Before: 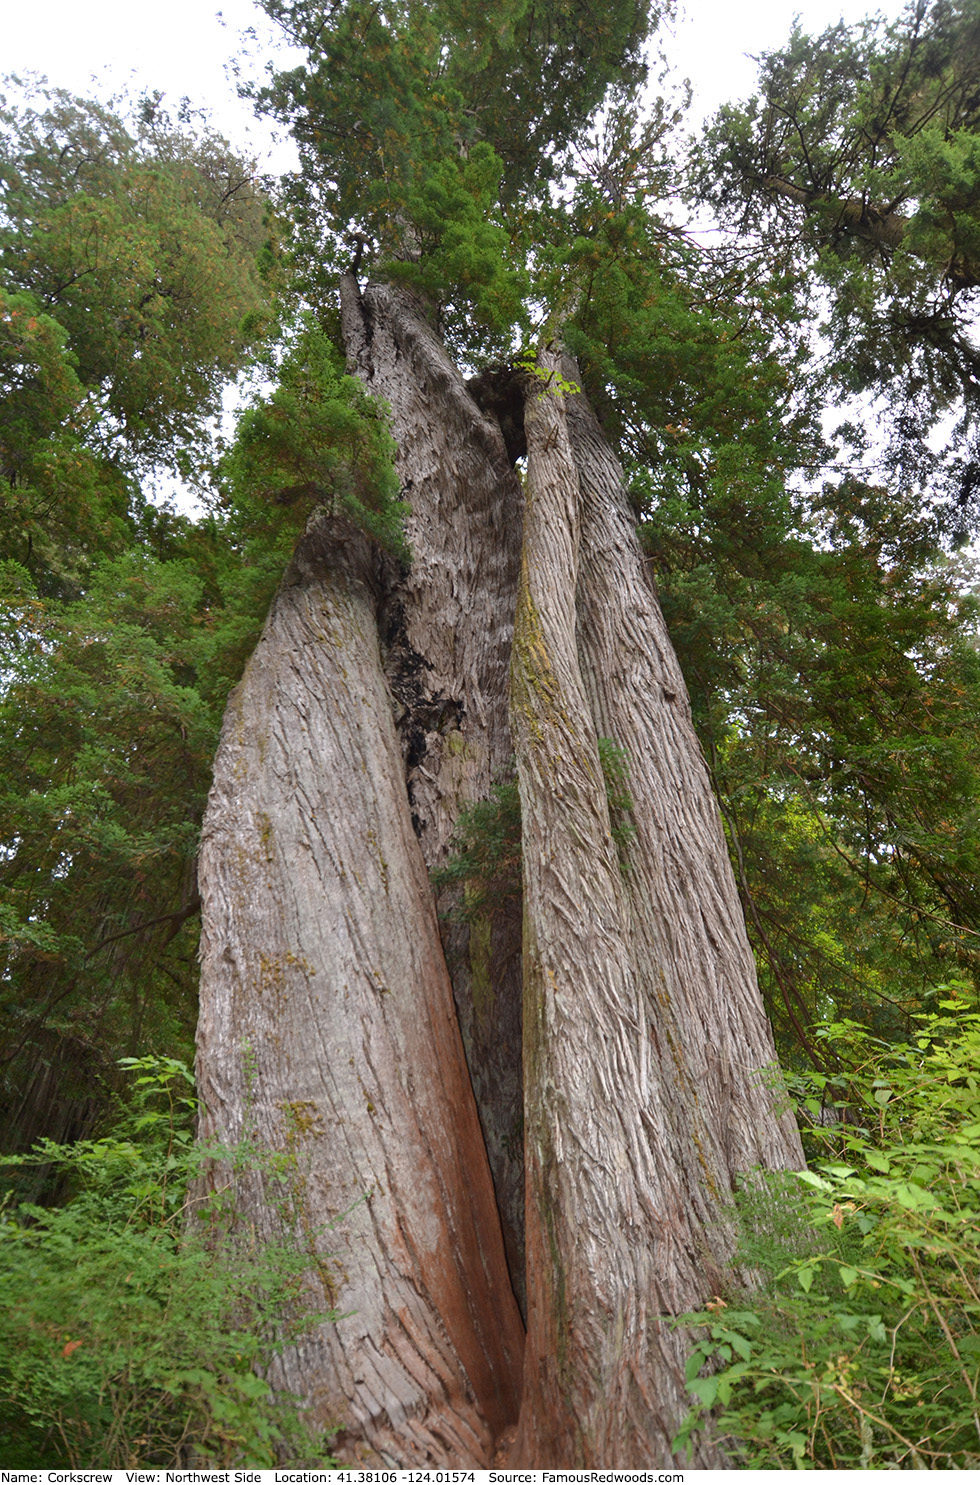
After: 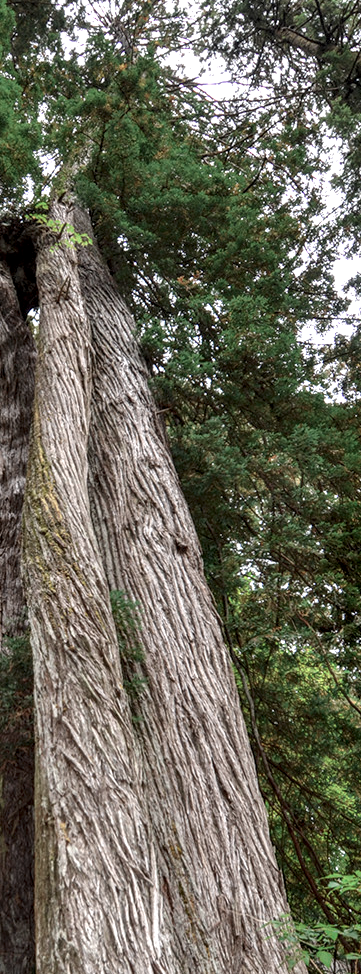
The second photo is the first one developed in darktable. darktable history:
color zones: curves: ch0 [(0, 0.5) (0.125, 0.4) (0.25, 0.5) (0.375, 0.4) (0.5, 0.4) (0.625, 0.6) (0.75, 0.6) (0.875, 0.5)]; ch1 [(0, 0.35) (0.125, 0.45) (0.25, 0.35) (0.375, 0.35) (0.5, 0.35) (0.625, 0.35) (0.75, 0.45) (0.875, 0.35)]; ch2 [(0, 0.6) (0.125, 0.5) (0.25, 0.5) (0.375, 0.6) (0.5, 0.6) (0.625, 0.5) (0.75, 0.5) (0.875, 0.5)]
local contrast: highlights 79%, shadows 56%, detail 175%, midtone range 0.428
crop and rotate: left 49.936%, top 10.094%, right 13.136%, bottom 24.256%
